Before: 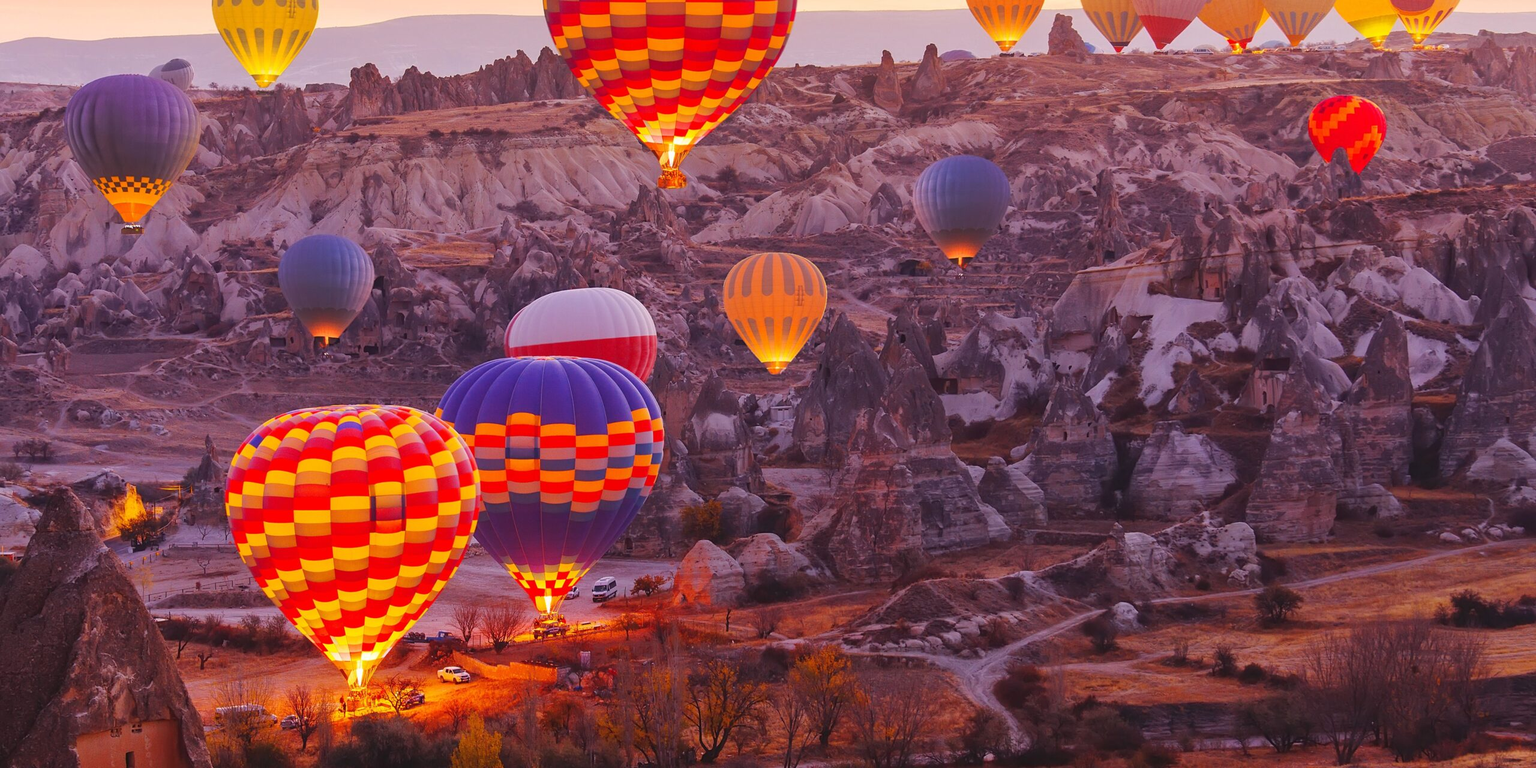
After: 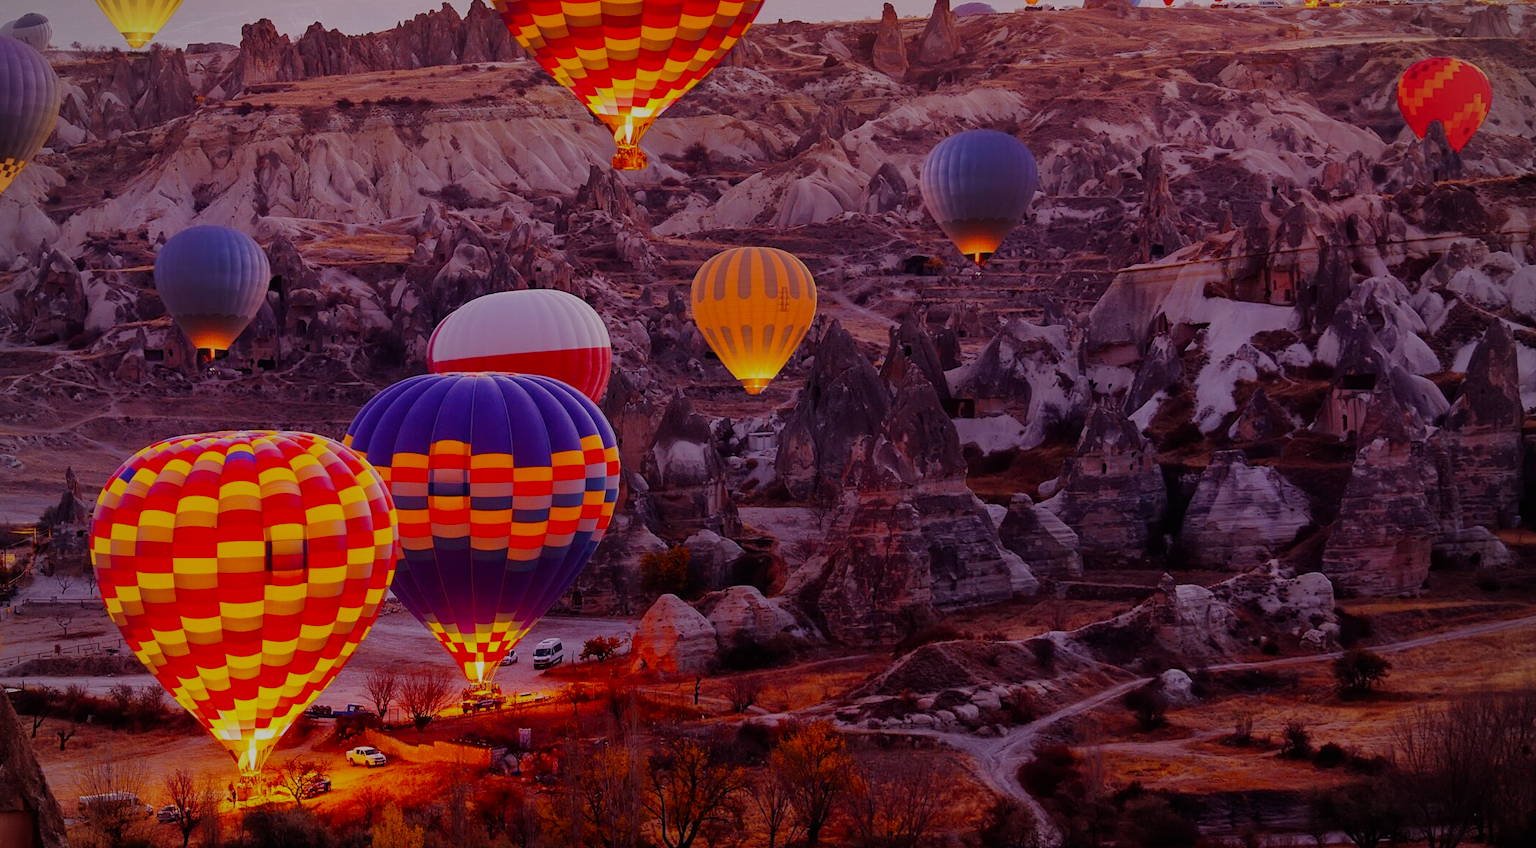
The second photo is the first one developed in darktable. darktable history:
filmic rgb: middle gray luminance 29%, black relative exposure -10.3 EV, white relative exposure 5.5 EV, threshold 6 EV, target black luminance 0%, hardness 3.95, latitude 2.04%, contrast 1.132, highlights saturation mix 5%, shadows ↔ highlights balance 15.11%, preserve chrominance no, color science v3 (2019), use custom middle-gray values true, iterations of high-quality reconstruction 0, enable highlight reconstruction true
crop: left 9.807%, top 6.259%, right 7.334%, bottom 2.177%
vignetting: fall-off radius 60.92%
